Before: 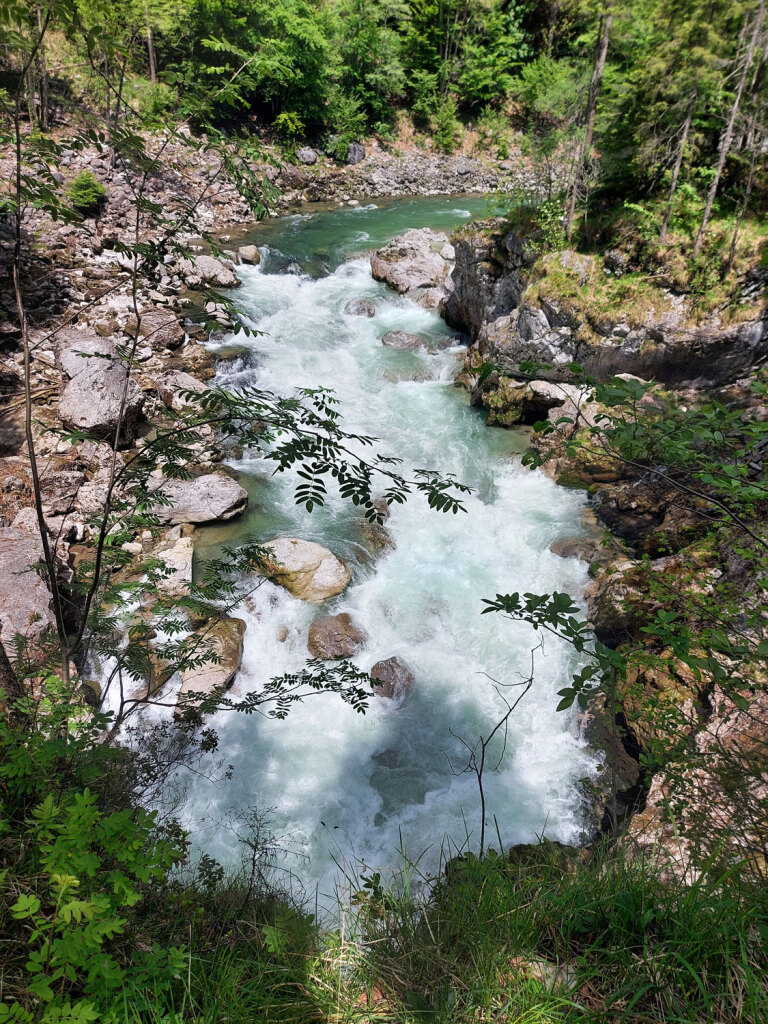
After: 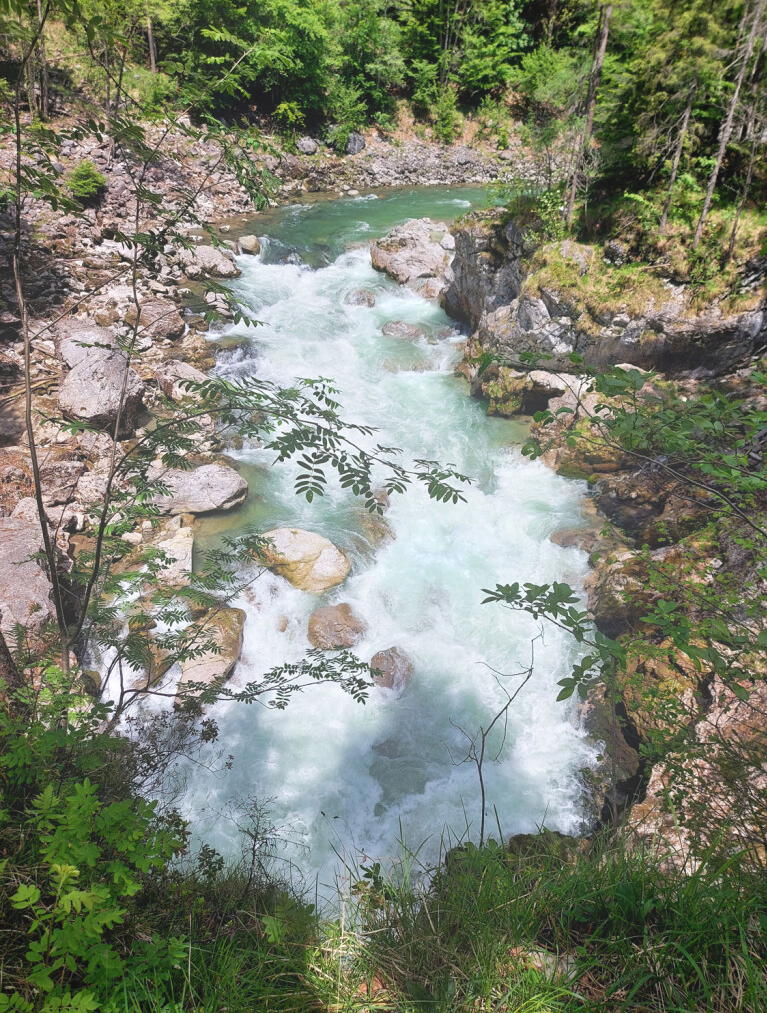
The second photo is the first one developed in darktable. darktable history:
crop: top 1.049%, right 0.001%
bloom: size 40%
